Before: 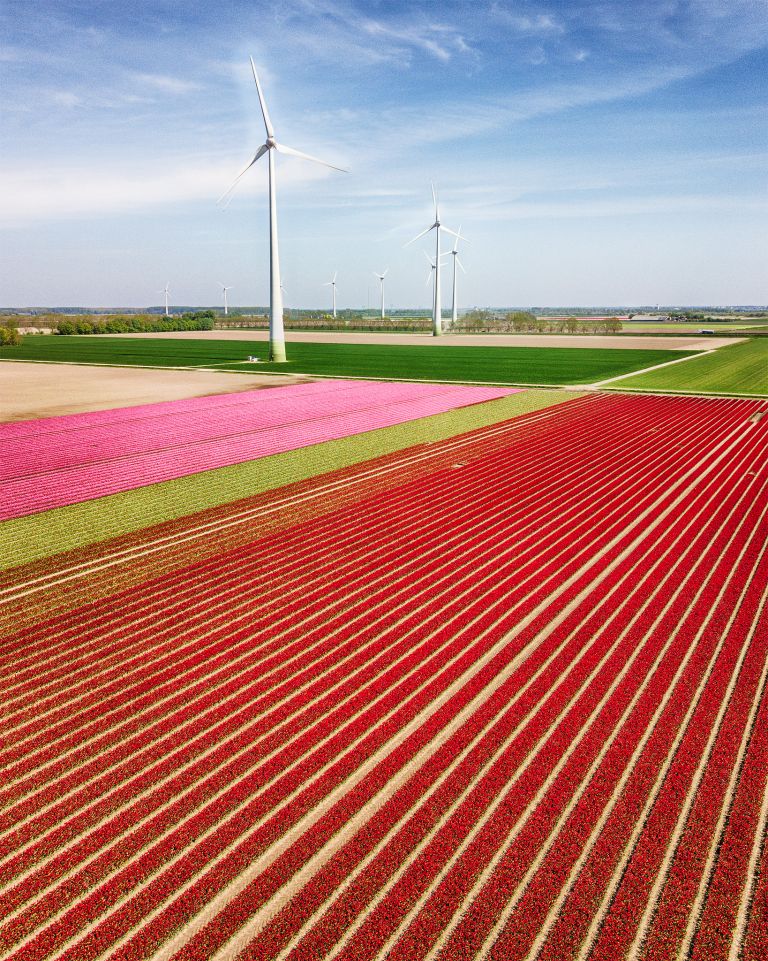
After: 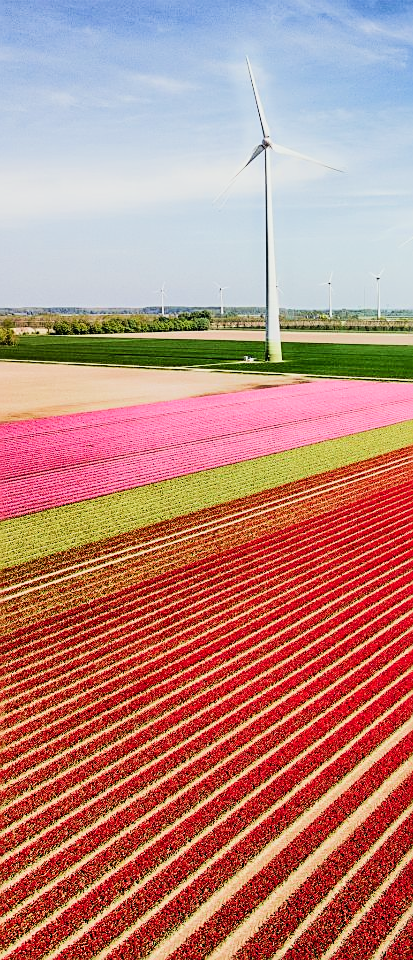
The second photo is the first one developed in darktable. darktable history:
tone equalizer: on, module defaults
tone curve: curves: ch0 [(0, 0.01) (0.037, 0.032) (0.131, 0.108) (0.275, 0.256) (0.483, 0.512) (0.61, 0.665) (0.696, 0.742) (0.792, 0.819) (0.911, 0.925) (0.997, 0.995)]; ch1 [(0, 0) (0.301, 0.3) (0.423, 0.421) (0.492, 0.488) (0.507, 0.503) (0.53, 0.532) (0.573, 0.586) (0.683, 0.702) (0.746, 0.77) (1, 1)]; ch2 [(0, 0) (0.246, 0.233) (0.36, 0.352) (0.415, 0.415) (0.485, 0.487) (0.502, 0.504) (0.525, 0.518) (0.539, 0.539) (0.587, 0.594) (0.636, 0.652) (0.711, 0.729) (0.845, 0.855) (0.998, 0.977)], color space Lab, independent channels, preserve colors none
crop: left 0.587%, right 45.588%, bottom 0.086%
sharpen: on, module defaults
filmic rgb: black relative exposure -5 EV, hardness 2.88, contrast 1.3
exposure: exposure 0.15 EV, compensate highlight preservation false
